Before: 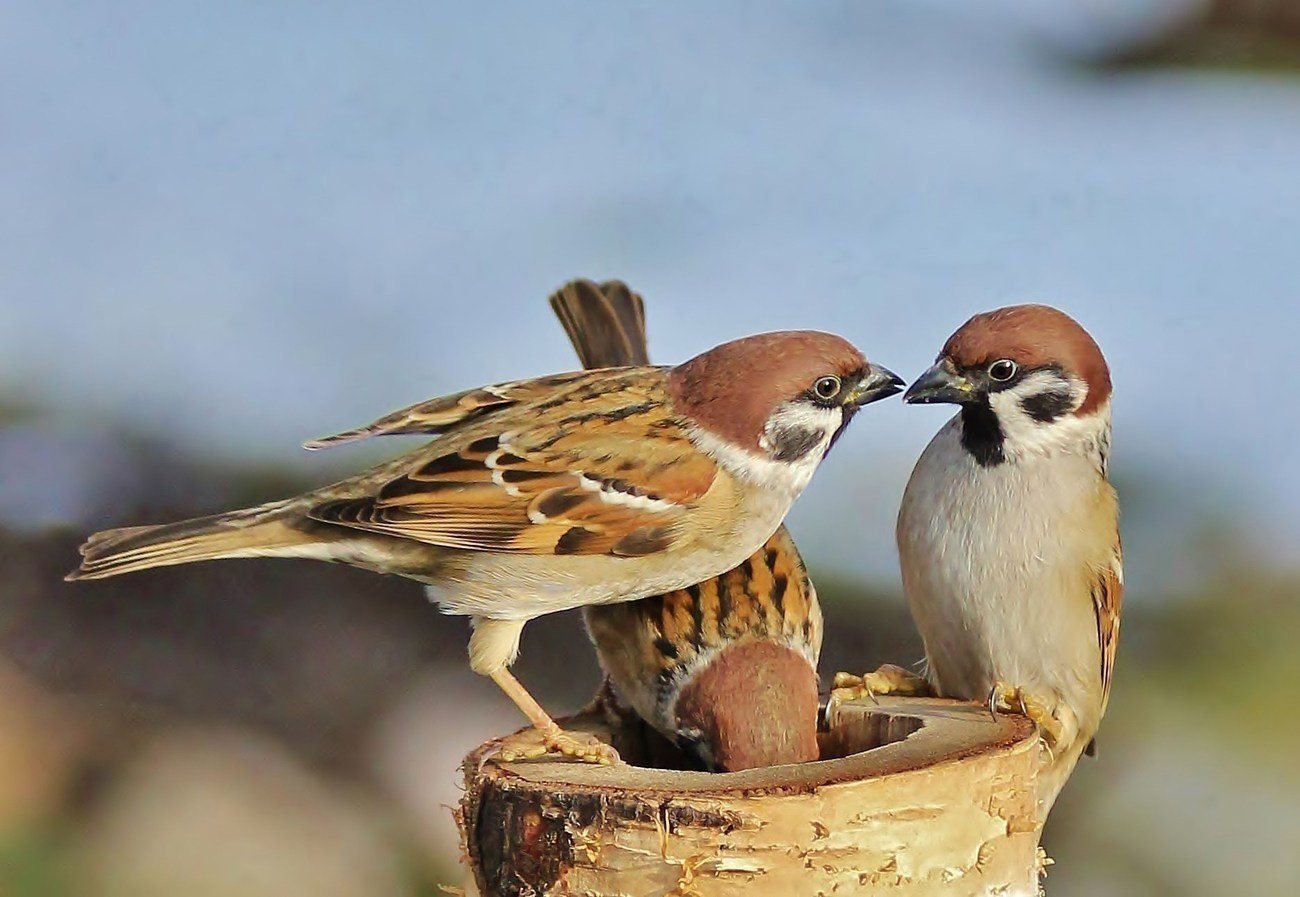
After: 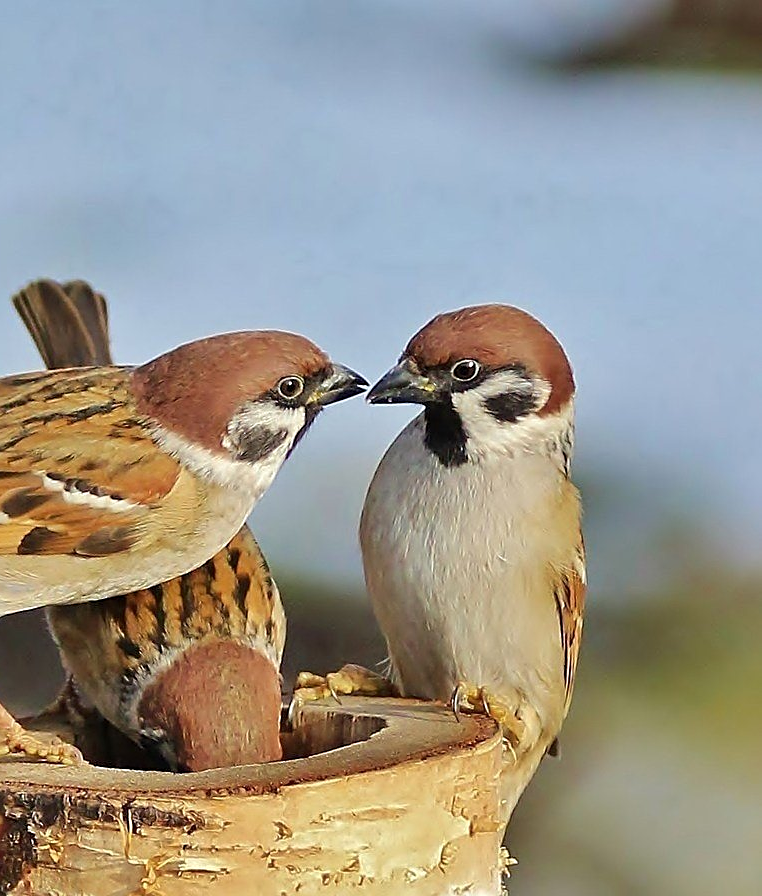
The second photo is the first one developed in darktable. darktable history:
crop: left 41.336%
sharpen: on, module defaults
